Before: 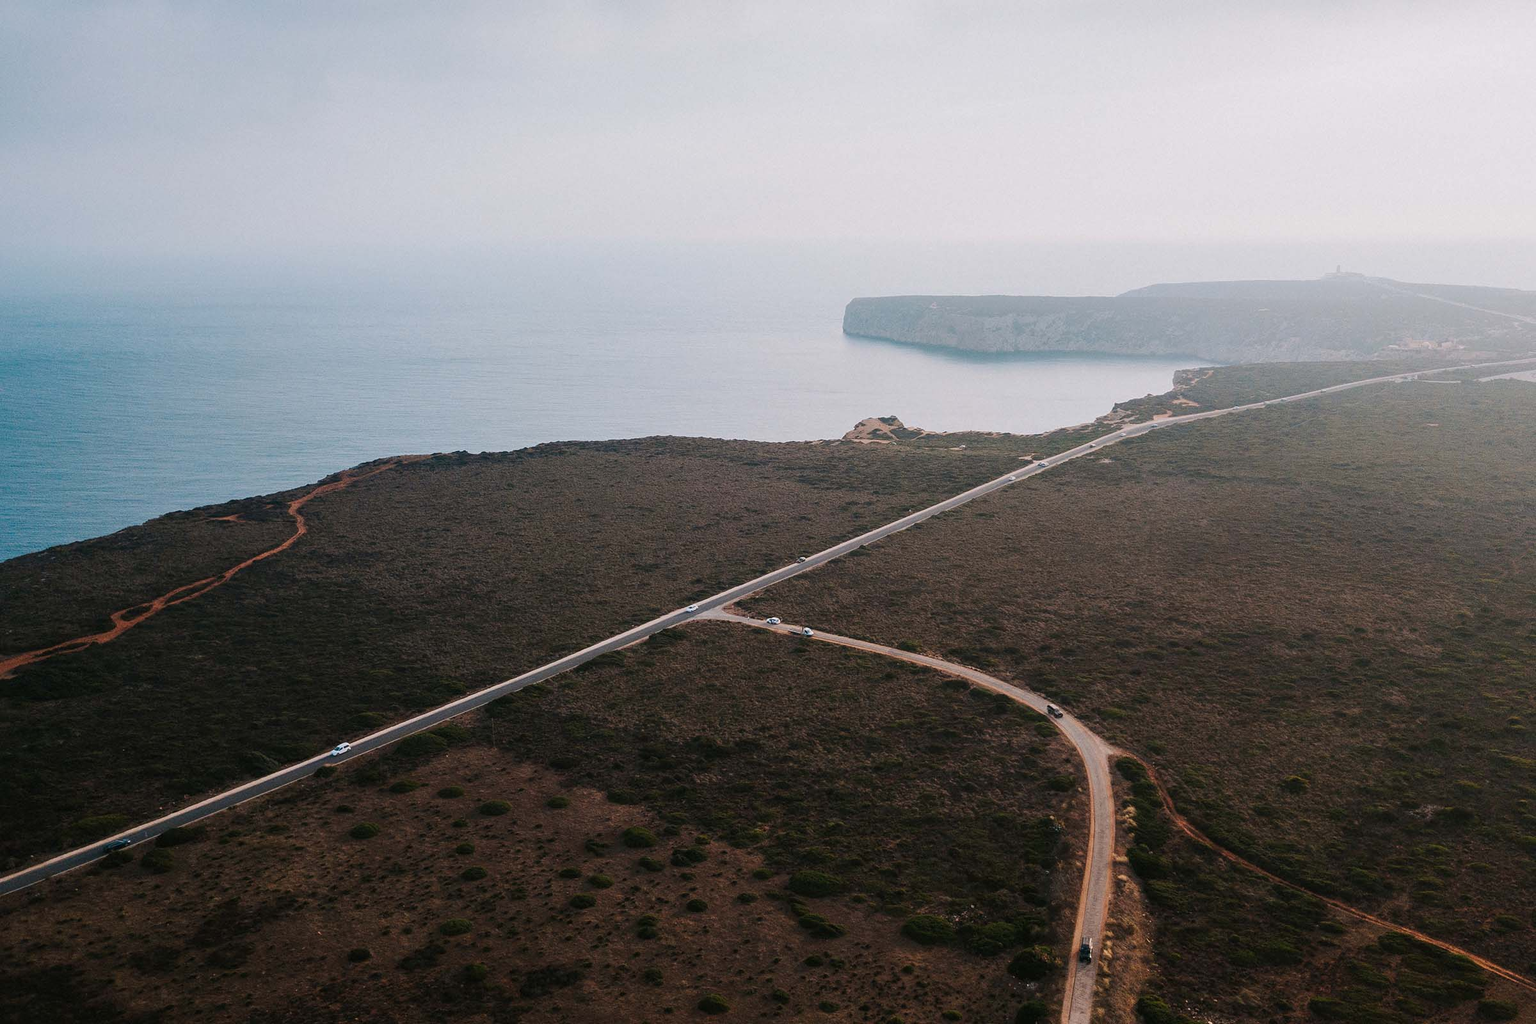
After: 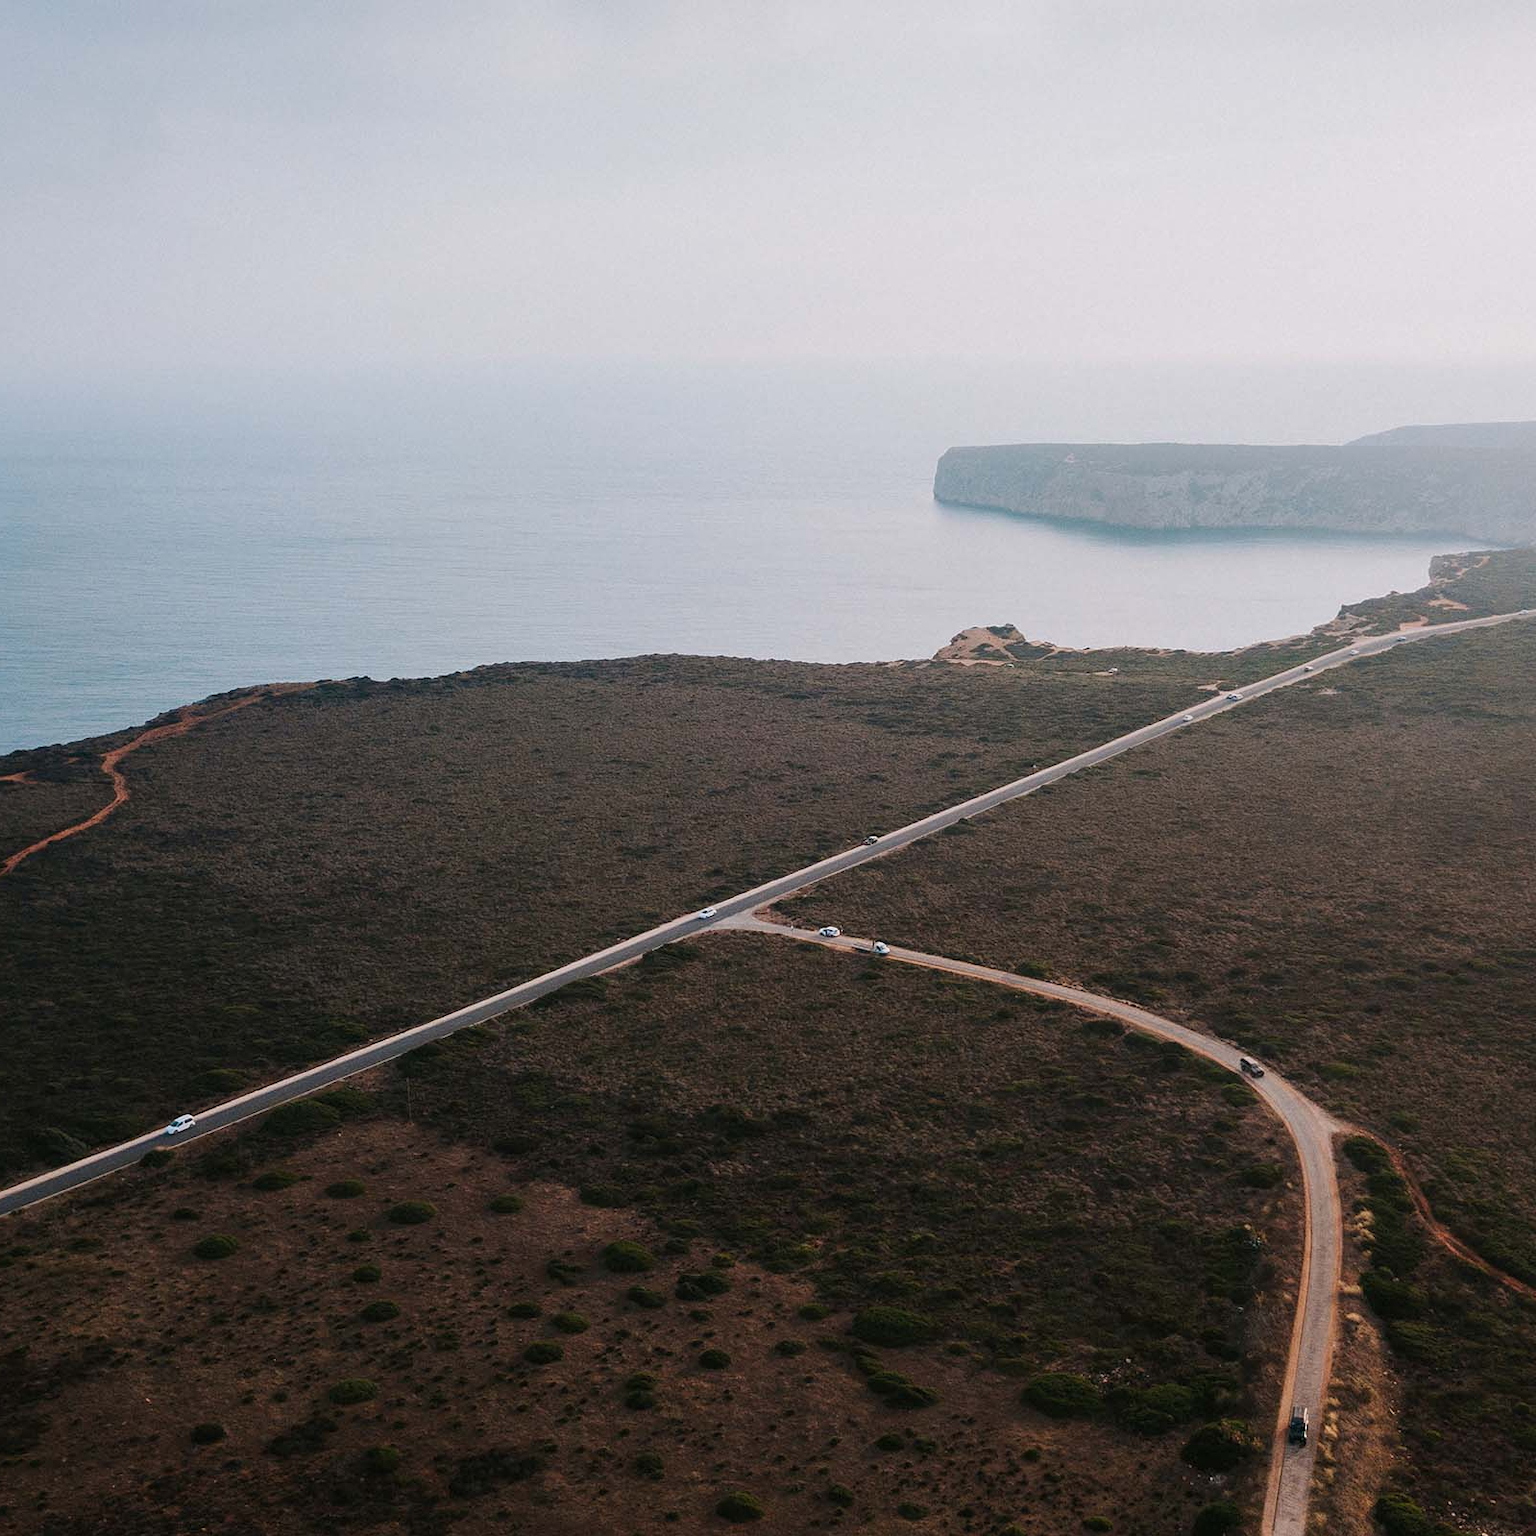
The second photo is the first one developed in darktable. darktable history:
crop and rotate: left 14.387%, right 18.979%
